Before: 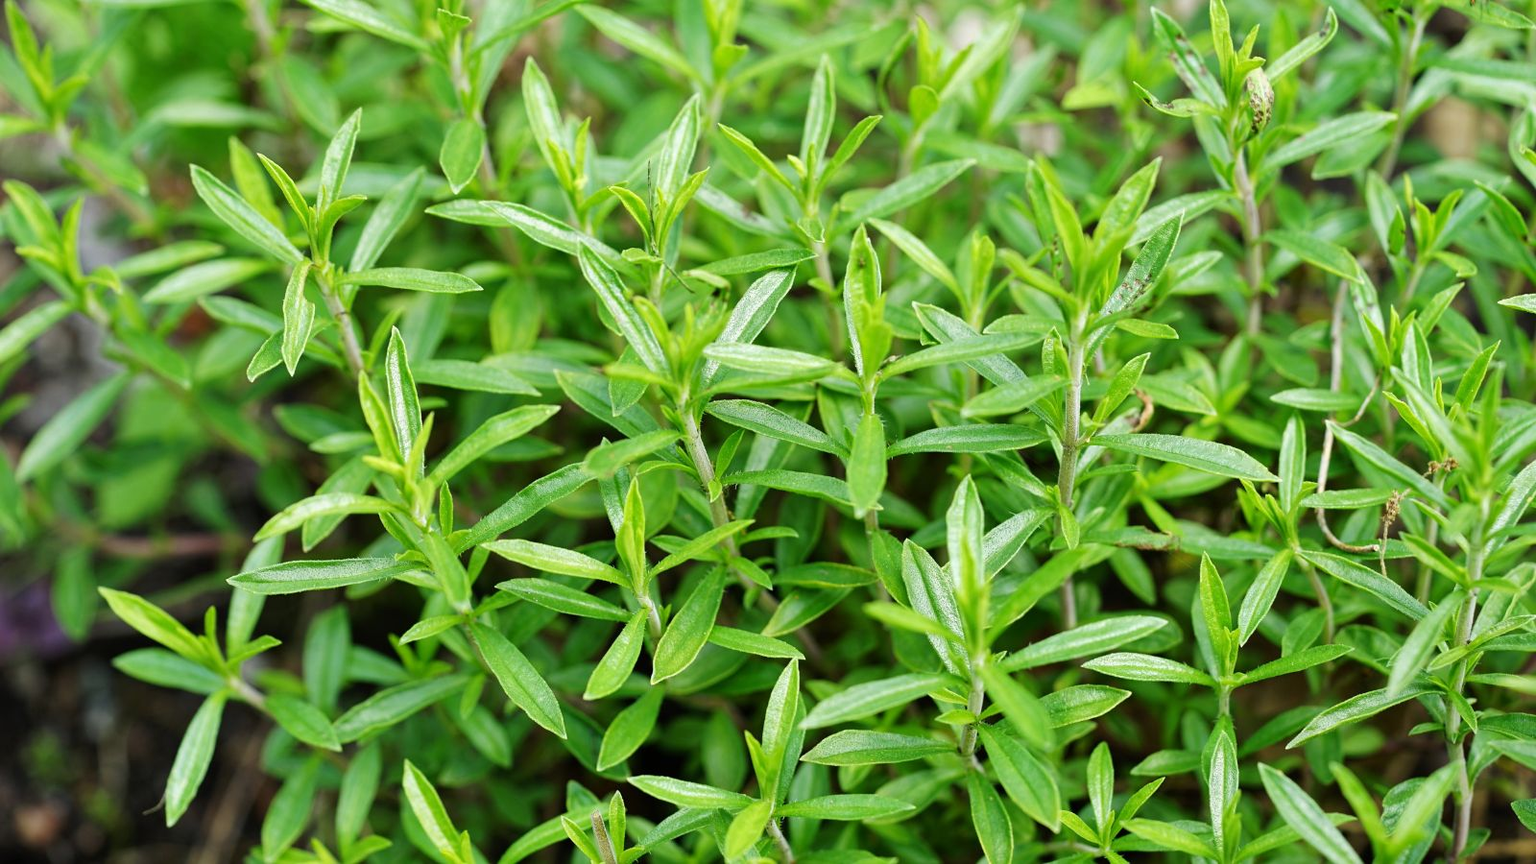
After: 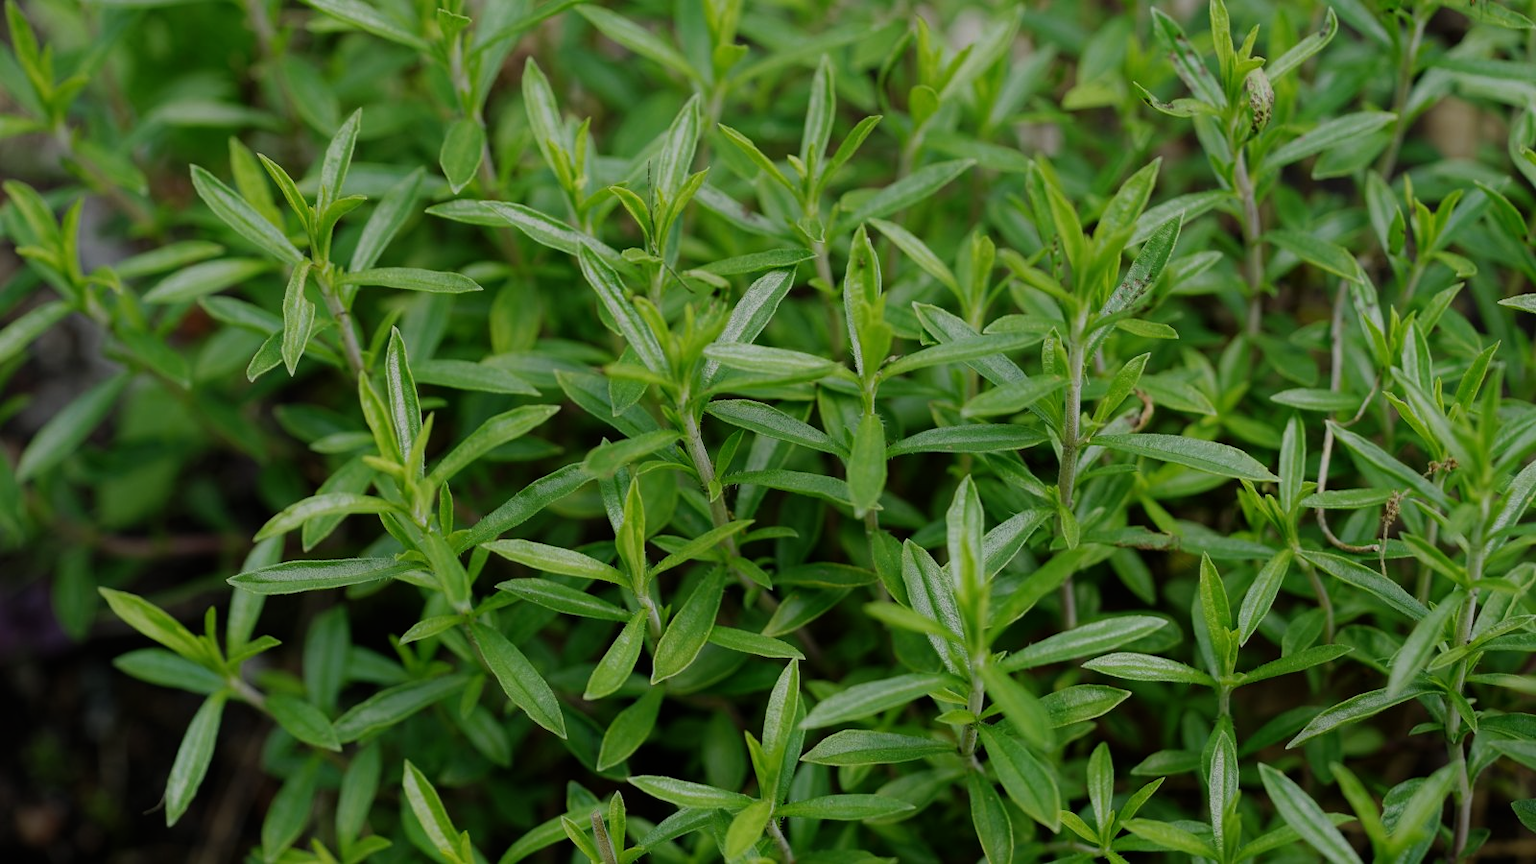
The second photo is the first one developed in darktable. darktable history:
exposure: exposure -2.372 EV, compensate exposure bias true, compensate highlight preservation false
tone equalizer: -7 EV 0.153 EV, -6 EV 0.634 EV, -5 EV 1.13 EV, -4 EV 1.32 EV, -3 EV 1.14 EV, -2 EV 0.6 EV, -1 EV 0.15 EV, edges refinement/feathering 500, mask exposure compensation -1.57 EV, preserve details guided filter
